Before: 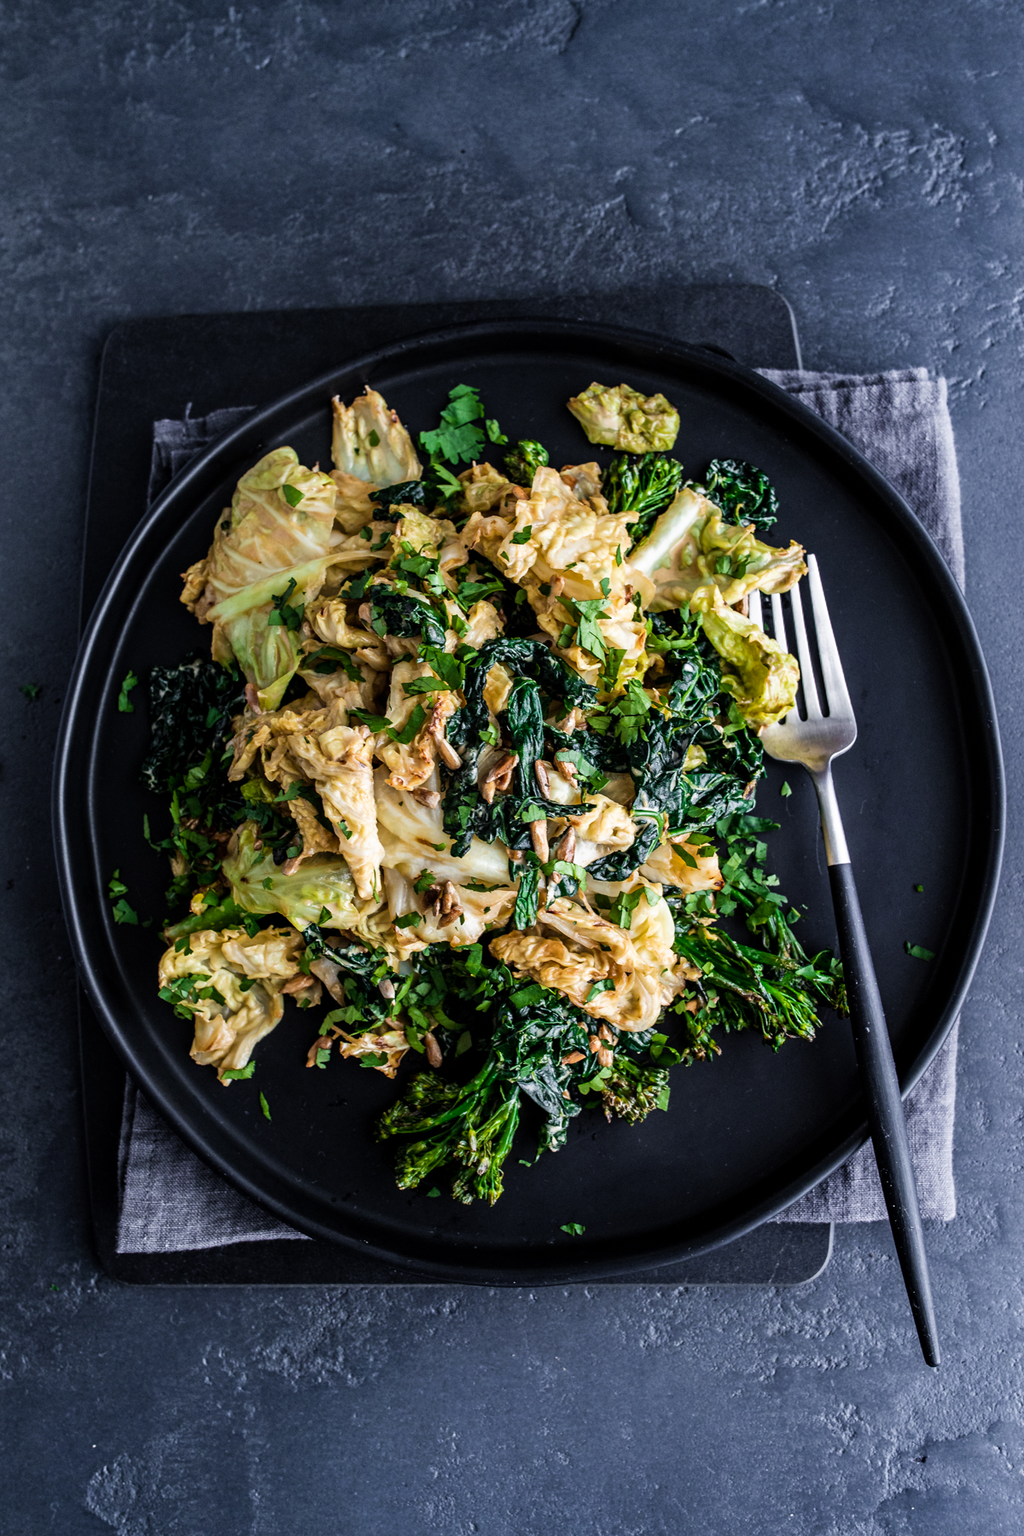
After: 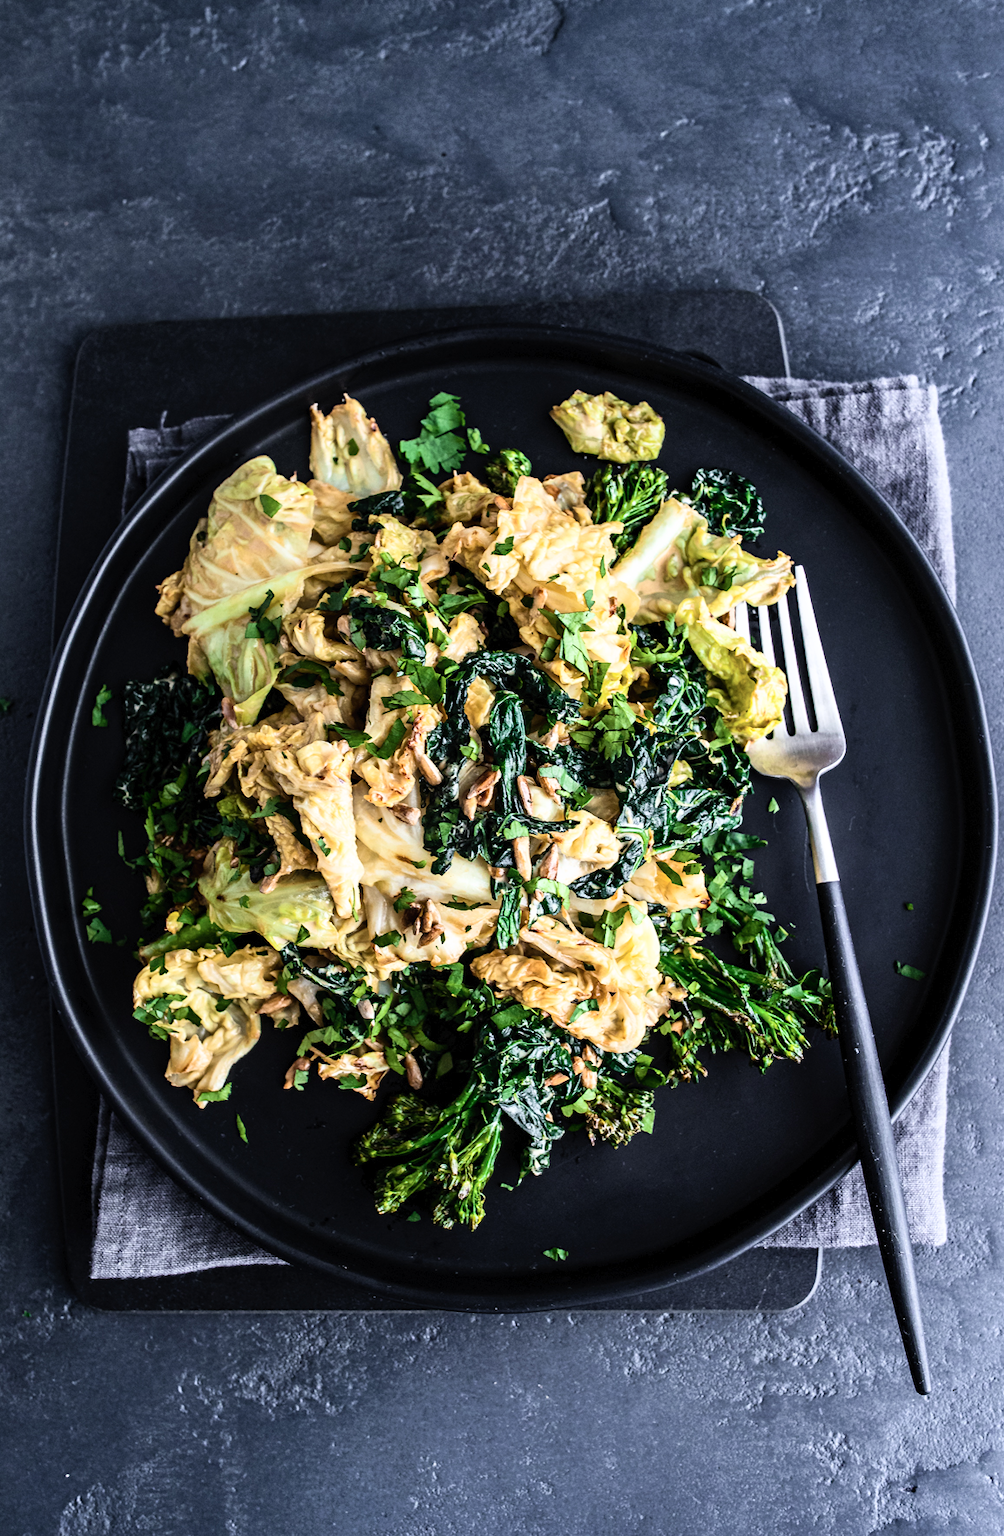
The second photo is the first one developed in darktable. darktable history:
crop and rotate: left 2.755%, right 1.073%, bottom 1.945%
tone curve: curves: ch0 [(0, 0) (0.003, 0.011) (0.011, 0.02) (0.025, 0.032) (0.044, 0.046) (0.069, 0.071) (0.1, 0.107) (0.136, 0.144) (0.177, 0.189) (0.224, 0.244) (0.277, 0.309) (0.335, 0.398) (0.399, 0.477) (0.468, 0.583) (0.543, 0.675) (0.623, 0.772) (0.709, 0.855) (0.801, 0.926) (0.898, 0.979) (1, 1)], color space Lab, independent channels, preserve colors none
